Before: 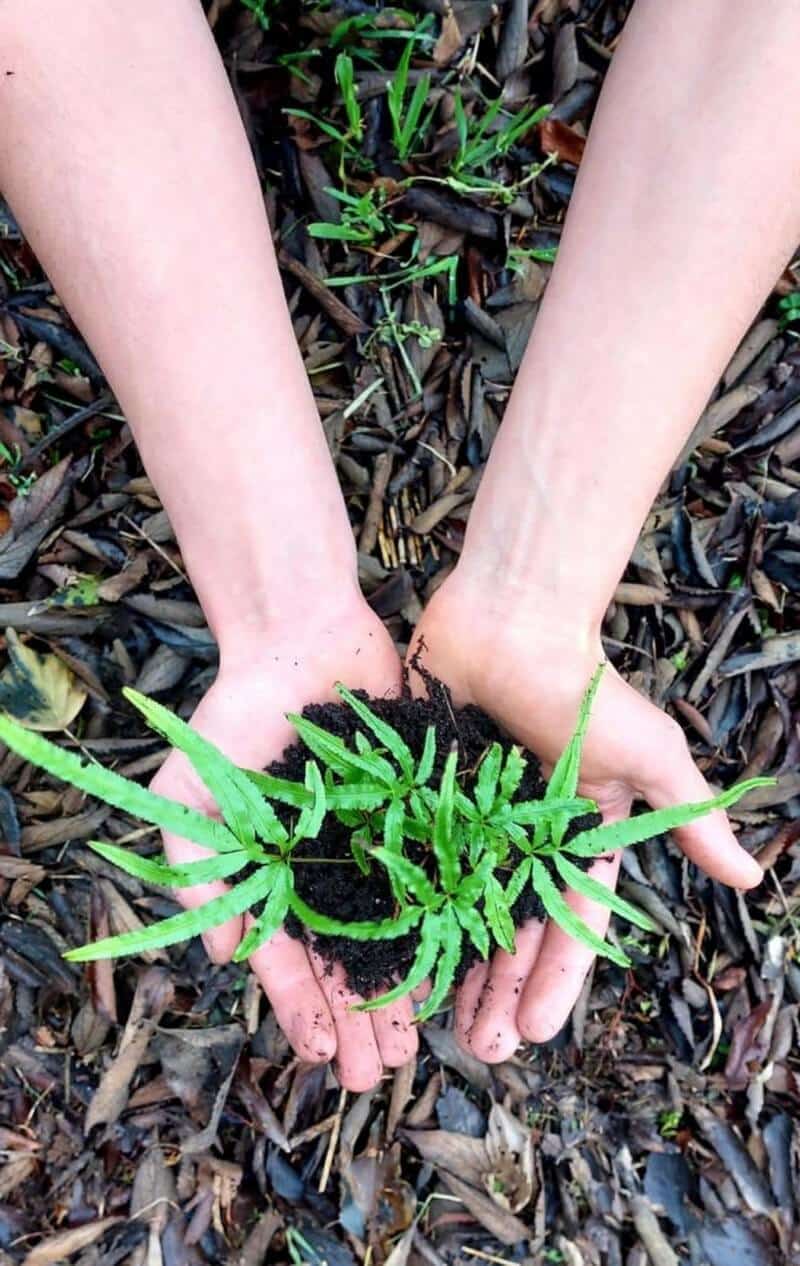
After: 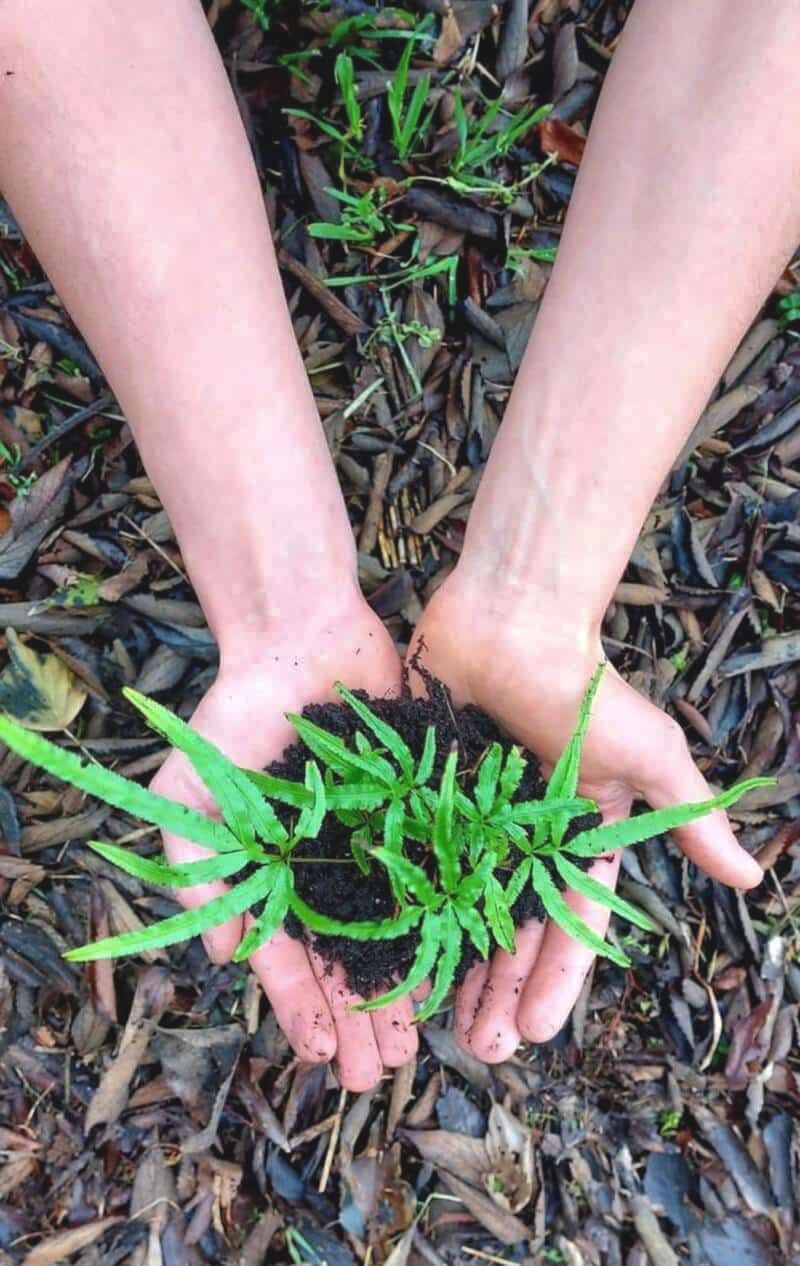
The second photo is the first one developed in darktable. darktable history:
shadows and highlights: on, module defaults
exposure: black level correction -0.005, exposure 0.054 EV
